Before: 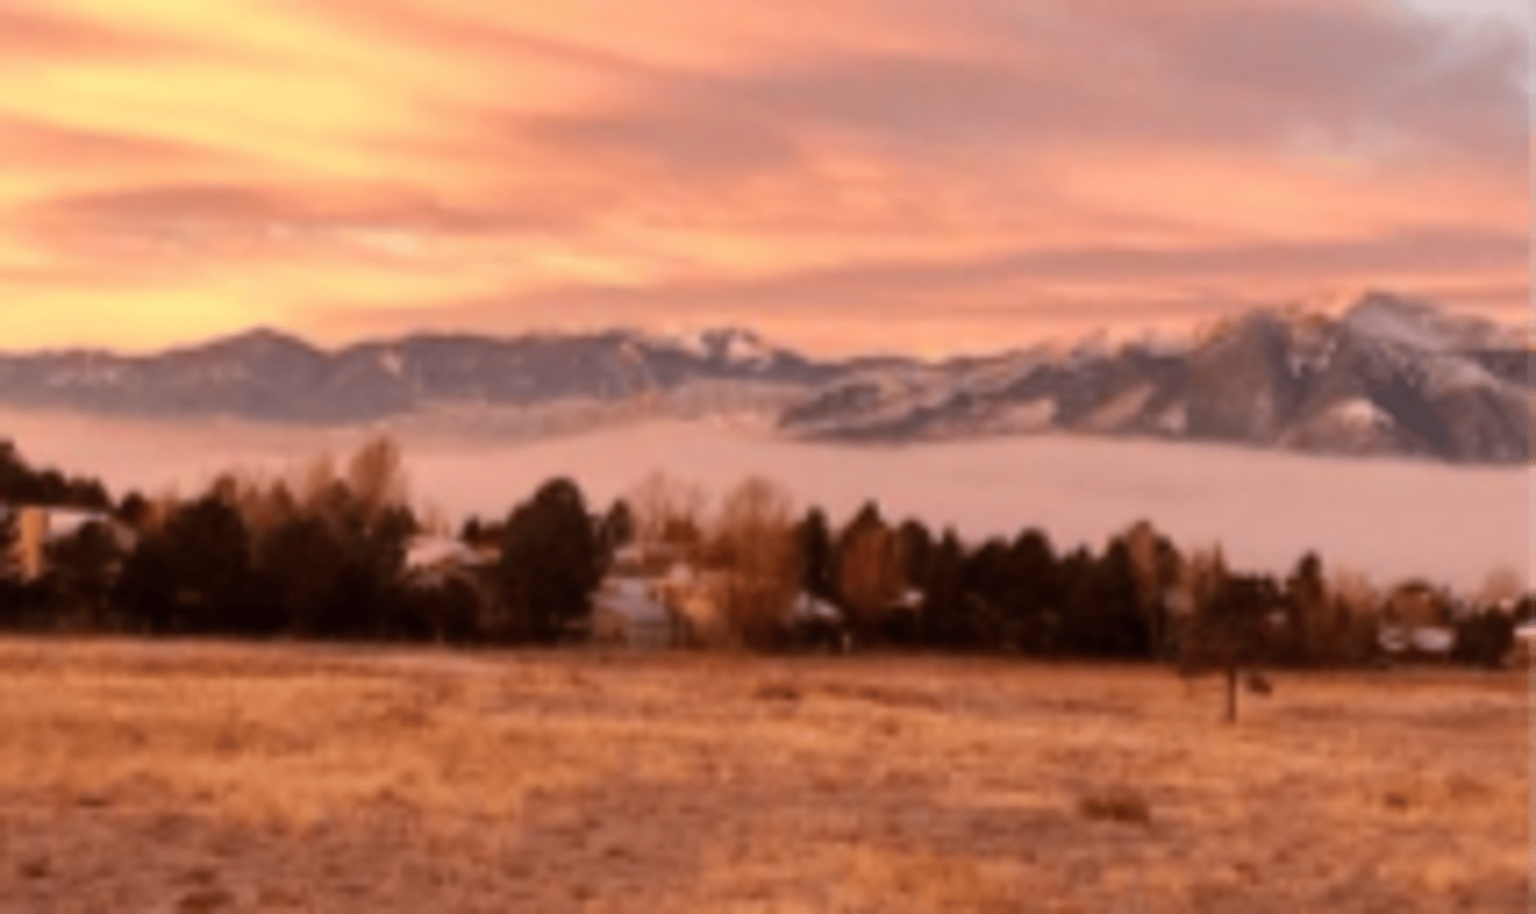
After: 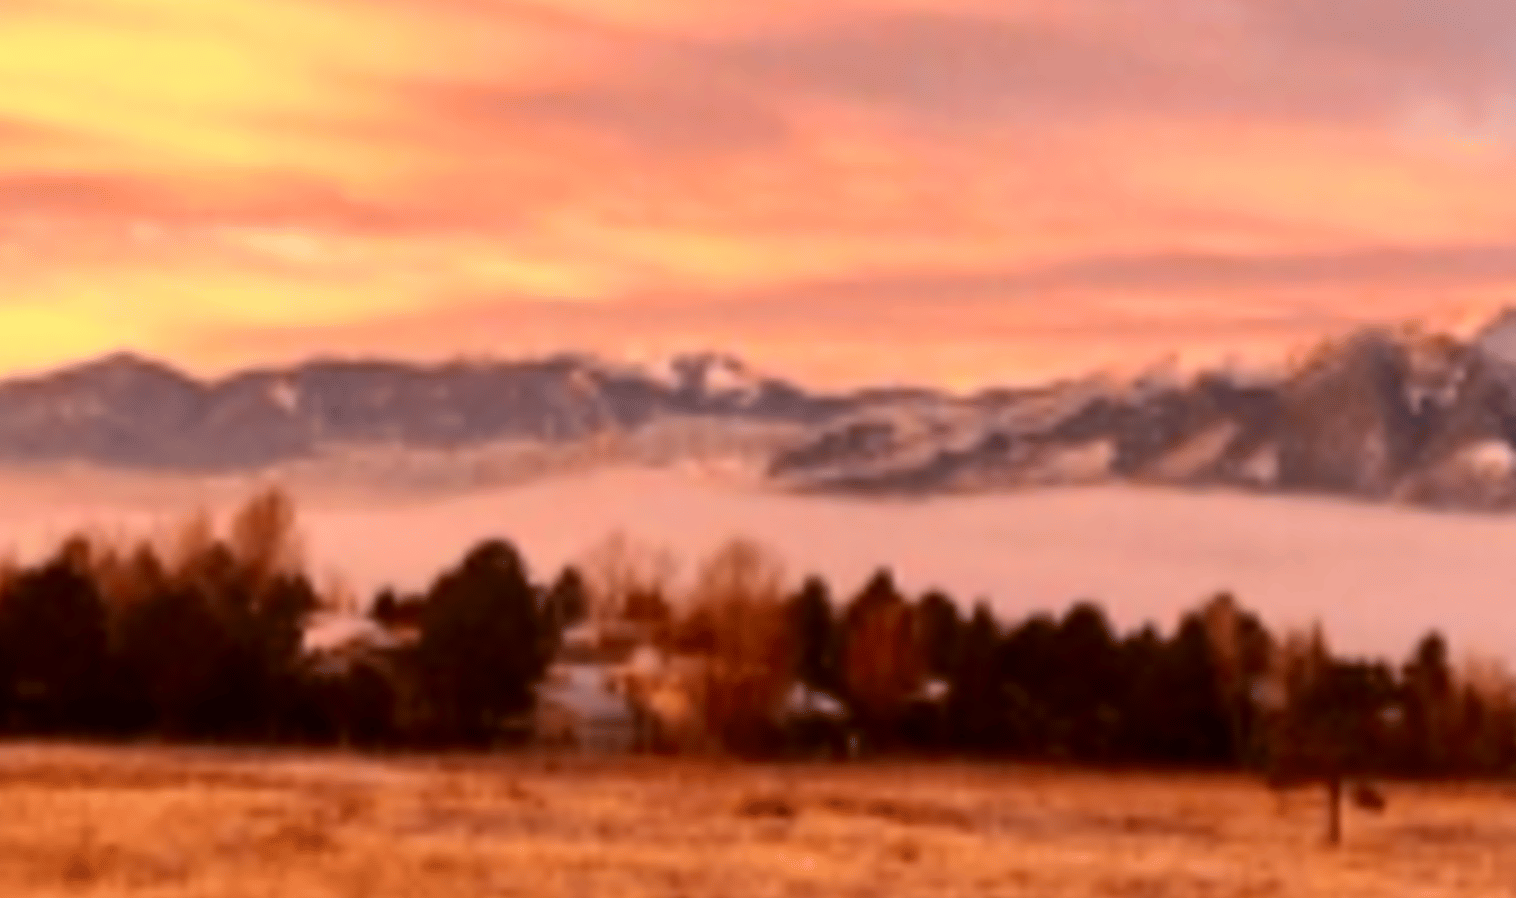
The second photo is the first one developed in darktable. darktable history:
crop and rotate: left 10.696%, top 5.093%, right 10.316%, bottom 16.296%
contrast brightness saturation: contrast 0.164, saturation 0.311
